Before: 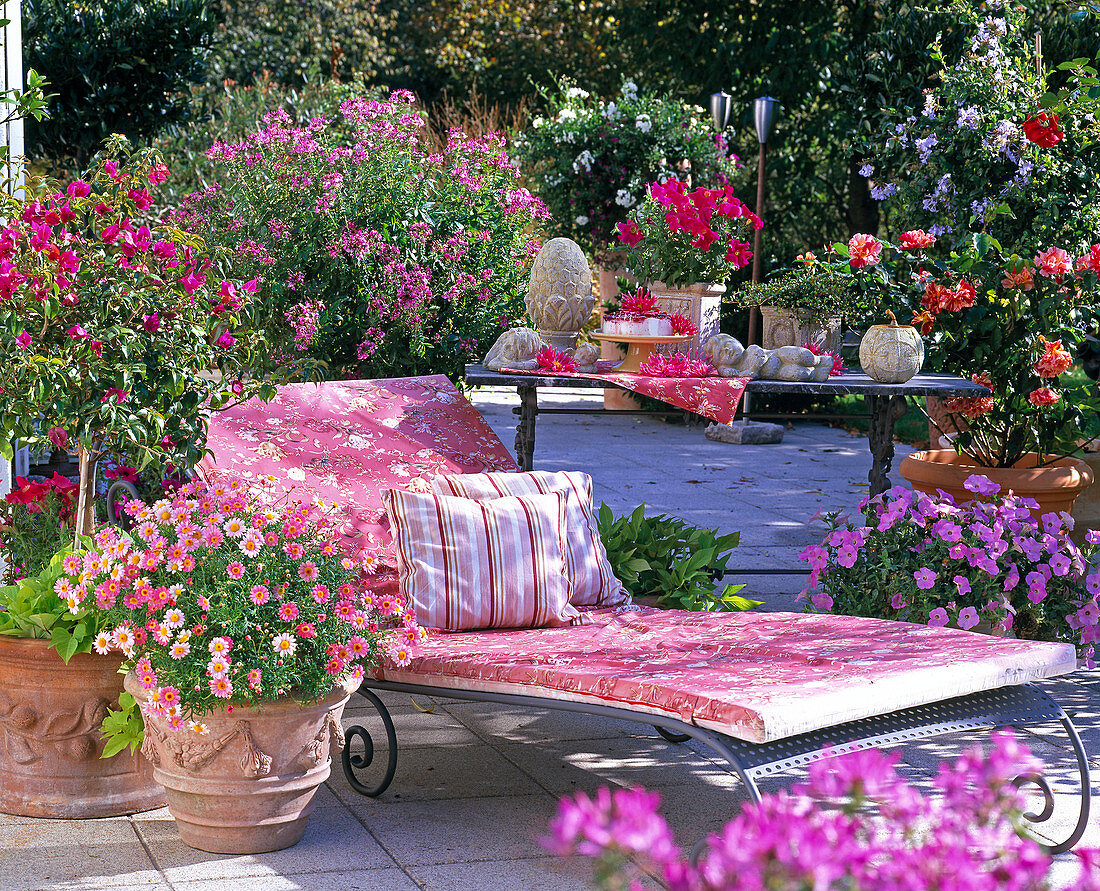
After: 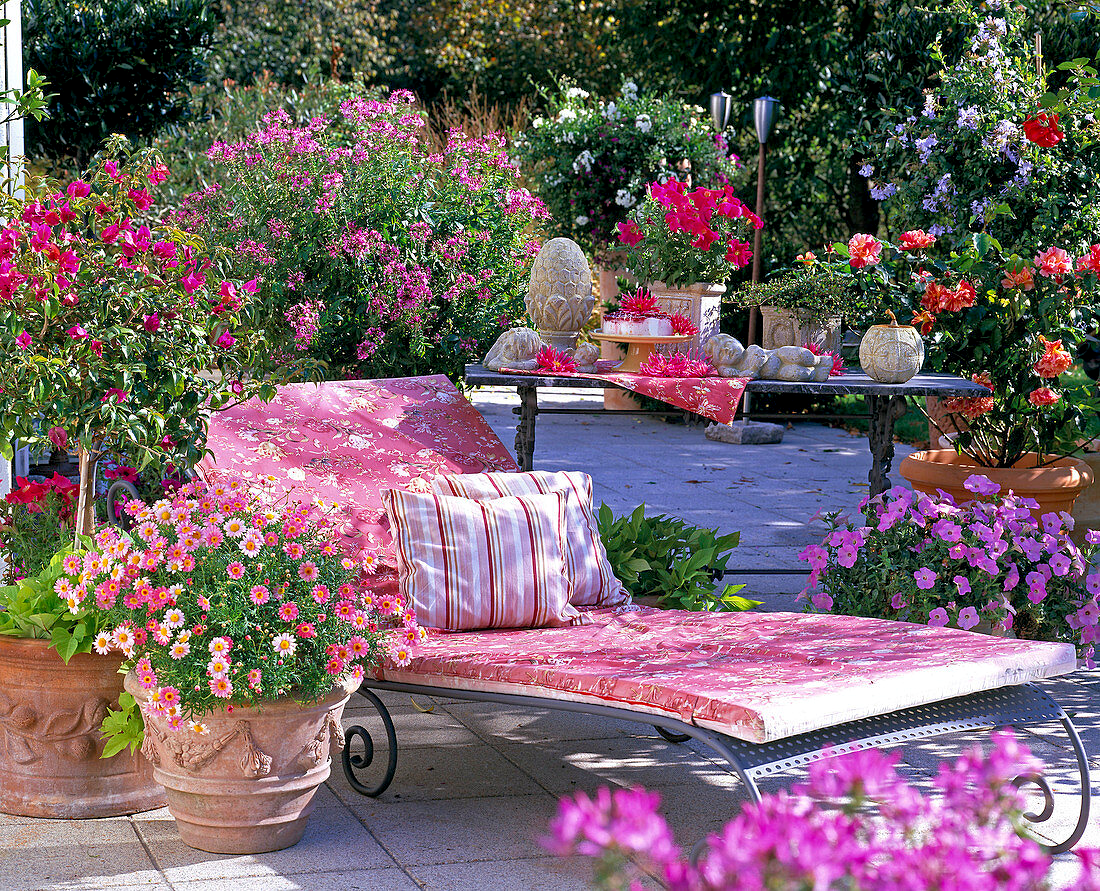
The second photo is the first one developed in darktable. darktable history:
shadows and highlights: shadows 43.19, highlights 8.24
tone equalizer: edges refinement/feathering 500, mask exposure compensation -1.57 EV, preserve details guided filter
exposure: black level correction 0.005, exposure 0.017 EV, compensate exposure bias true, compensate highlight preservation false
